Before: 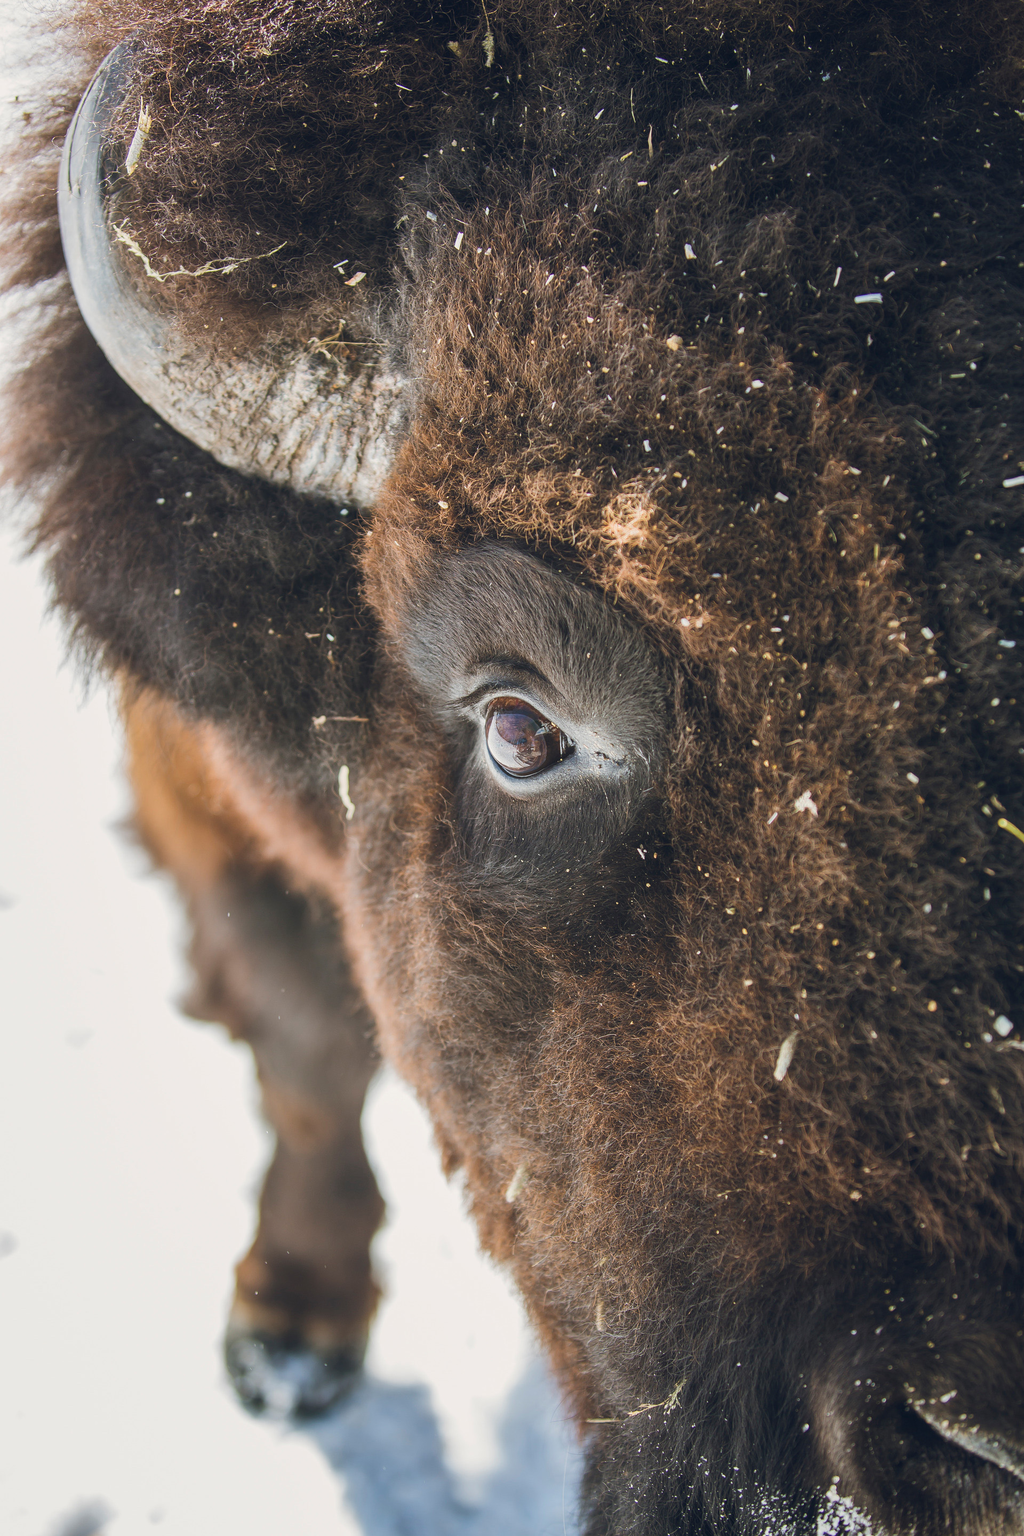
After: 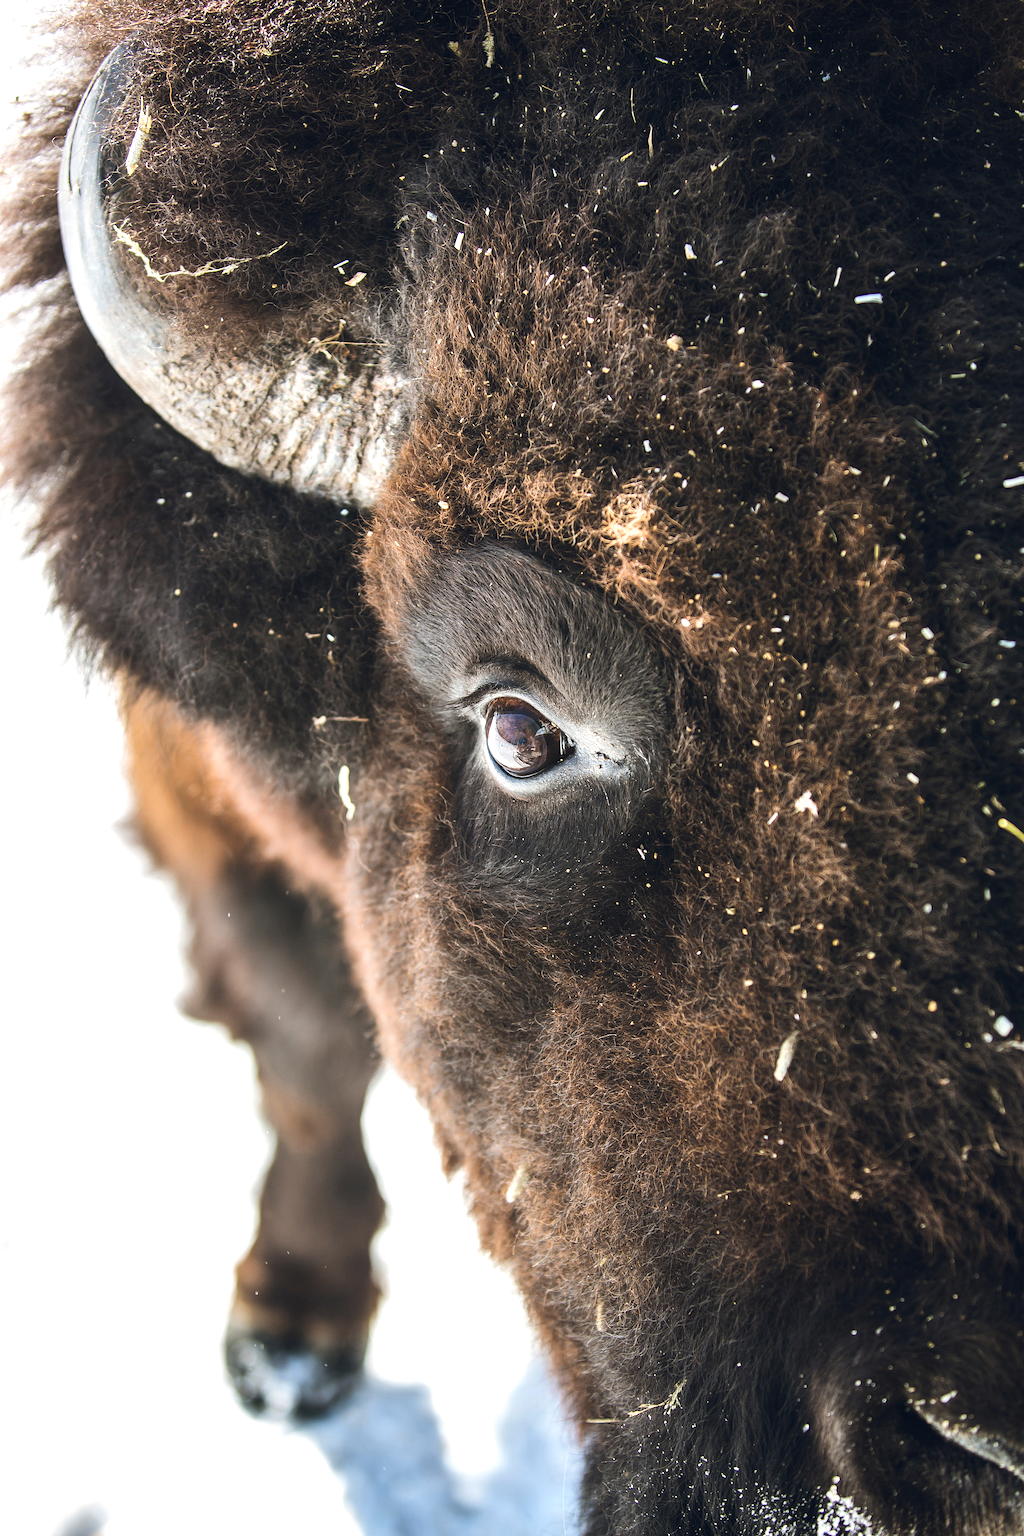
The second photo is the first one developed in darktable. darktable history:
tone equalizer: -8 EV -0.747 EV, -7 EV -0.695 EV, -6 EV -0.595 EV, -5 EV -0.412 EV, -3 EV 0.371 EV, -2 EV 0.6 EV, -1 EV 0.68 EV, +0 EV 0.762 EV, edges refinement/feathering 500, mask exposure compensation -1.57 EV, preserve details no
color zones: curves: ch0 [(0.068, 0.464) (0.25, 0.5) (0.48, 0.508) (0.75, 0.536) (0.886, 0.476) (0.967, 0.456)]; ch1 [(0.066, 0.456) (0.25, 0.5) (0.616, 0.508) (0.746, 0.56) (0.934, 0.444)]
